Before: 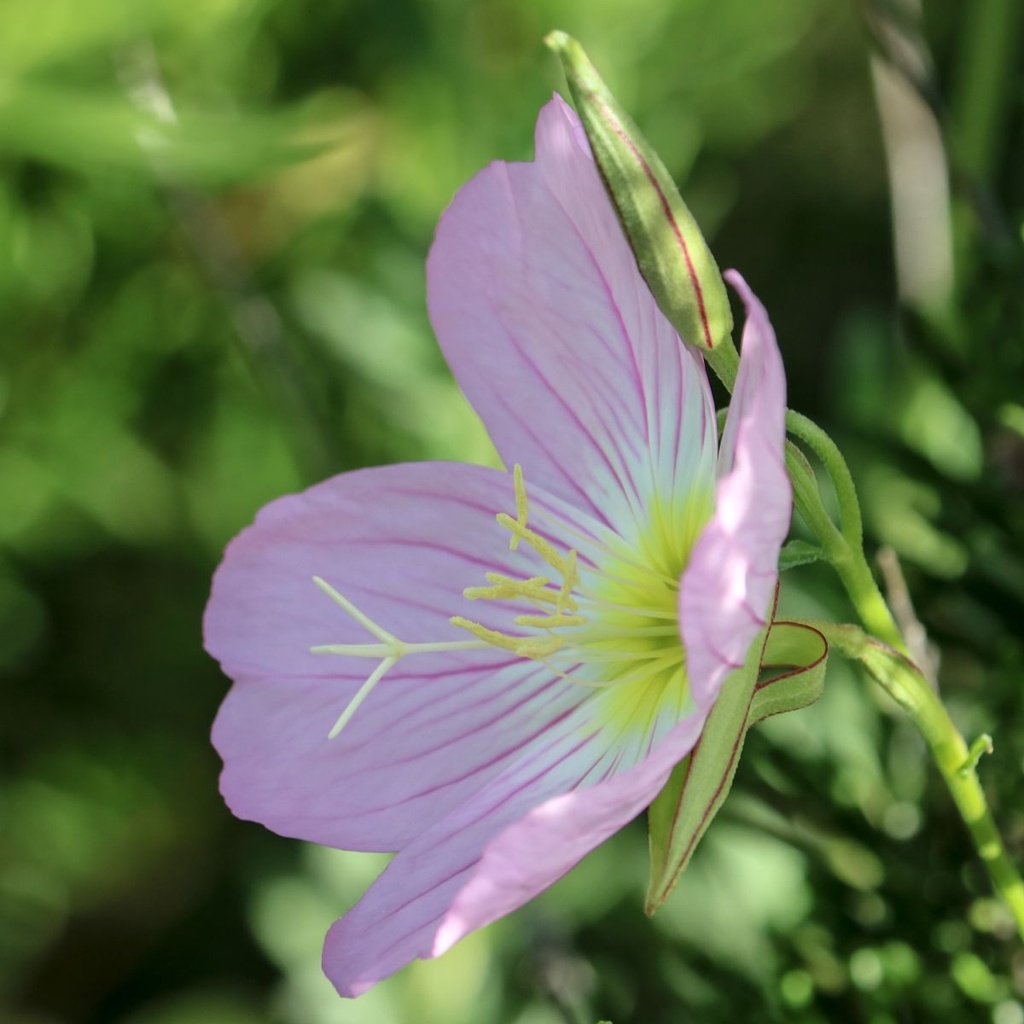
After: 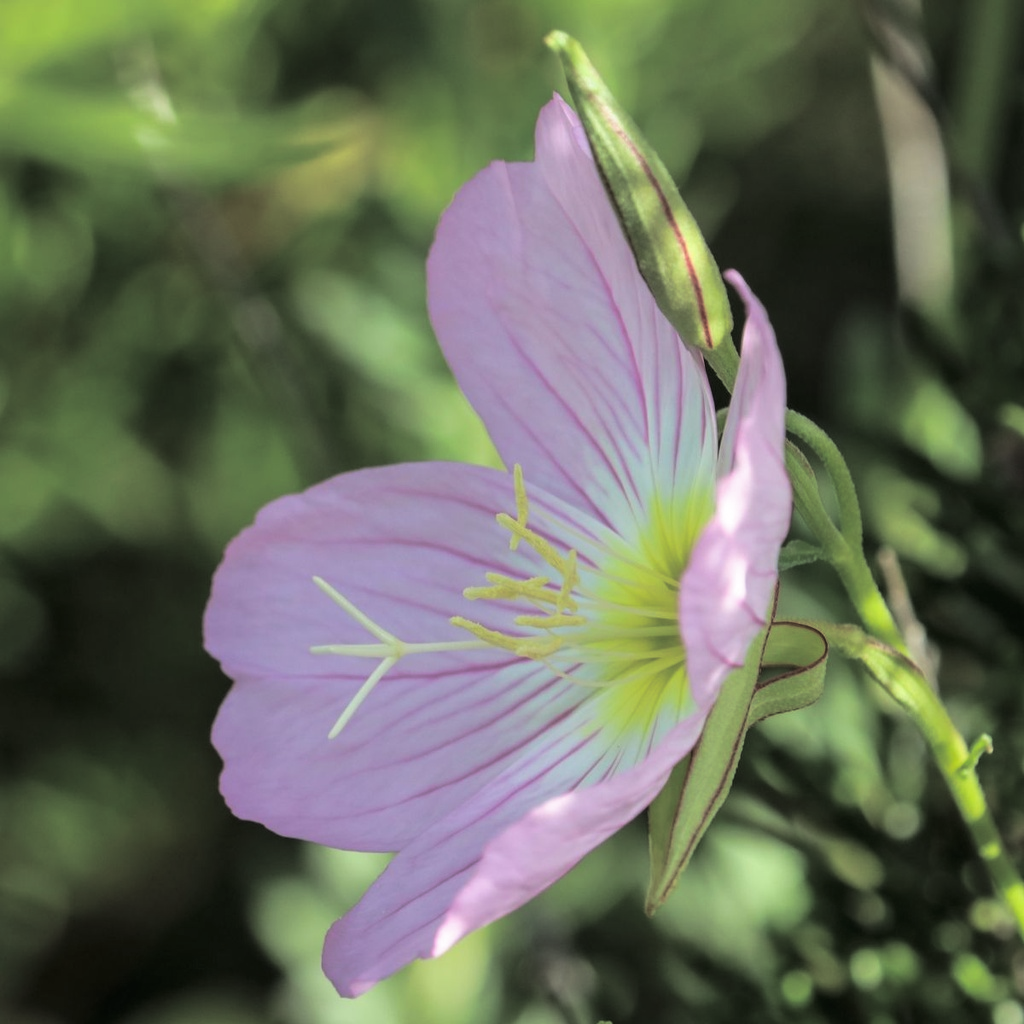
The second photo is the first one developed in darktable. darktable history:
rgb levels: preserve colors max RGB
split-toning: shadows › hue 36°, shadows › saturation 0.05, highlights › hue 10.8°, highlights › saturation 0.15, compress 40%
